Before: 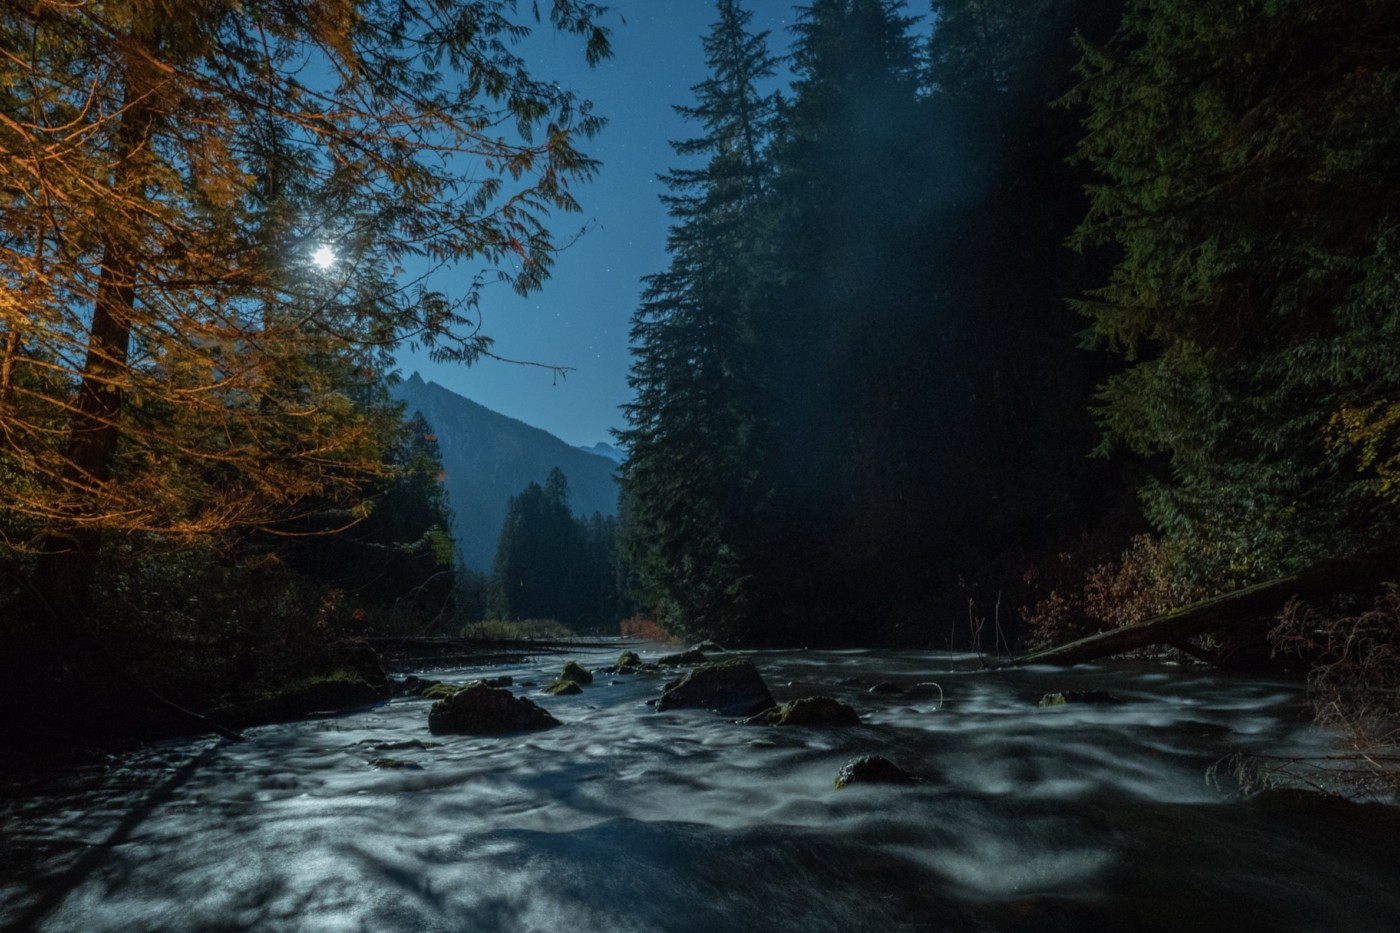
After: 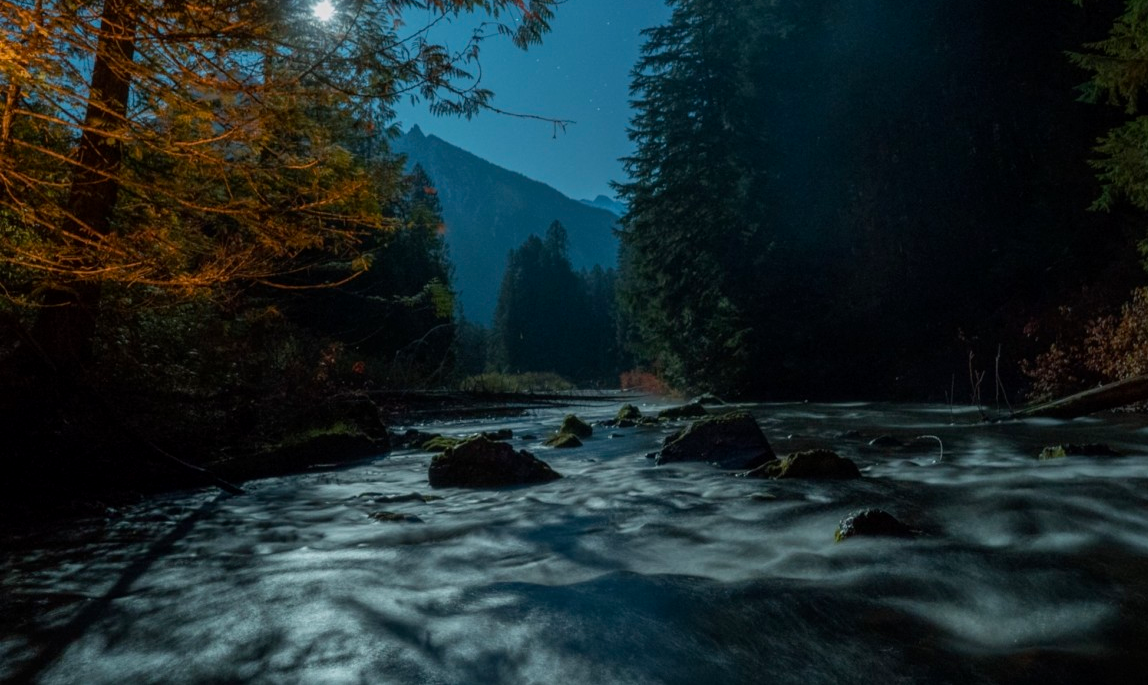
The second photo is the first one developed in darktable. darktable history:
crop: top 26.531%, right 17.959%
exposure: black level correction 0.001, exposure -0.2 EV, compensate highlight preservation false
